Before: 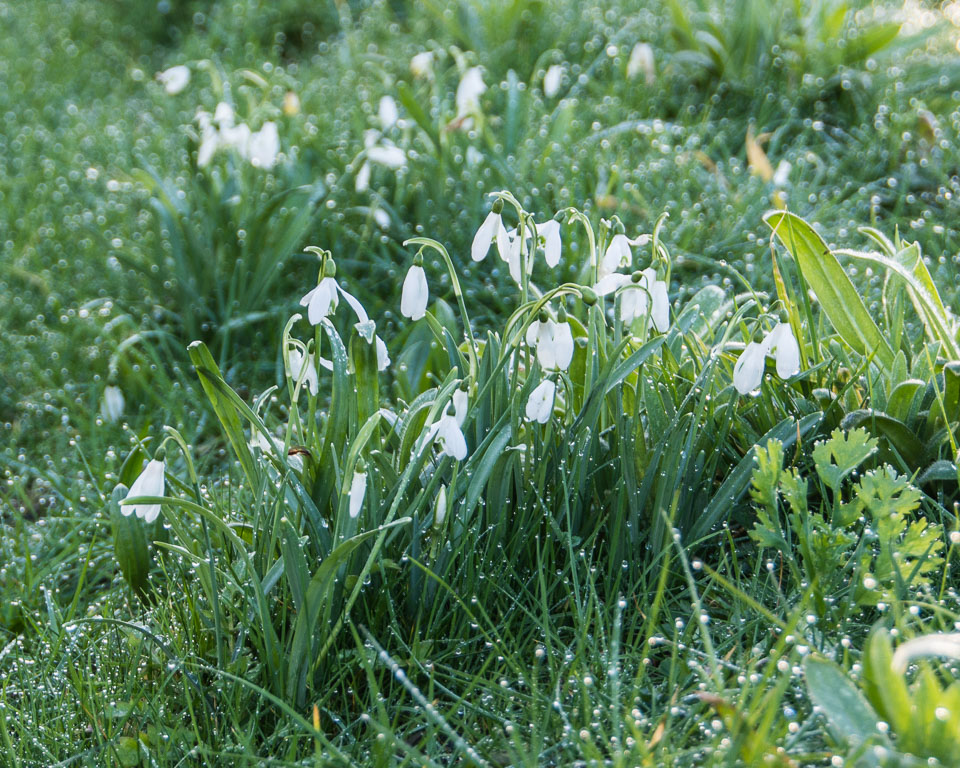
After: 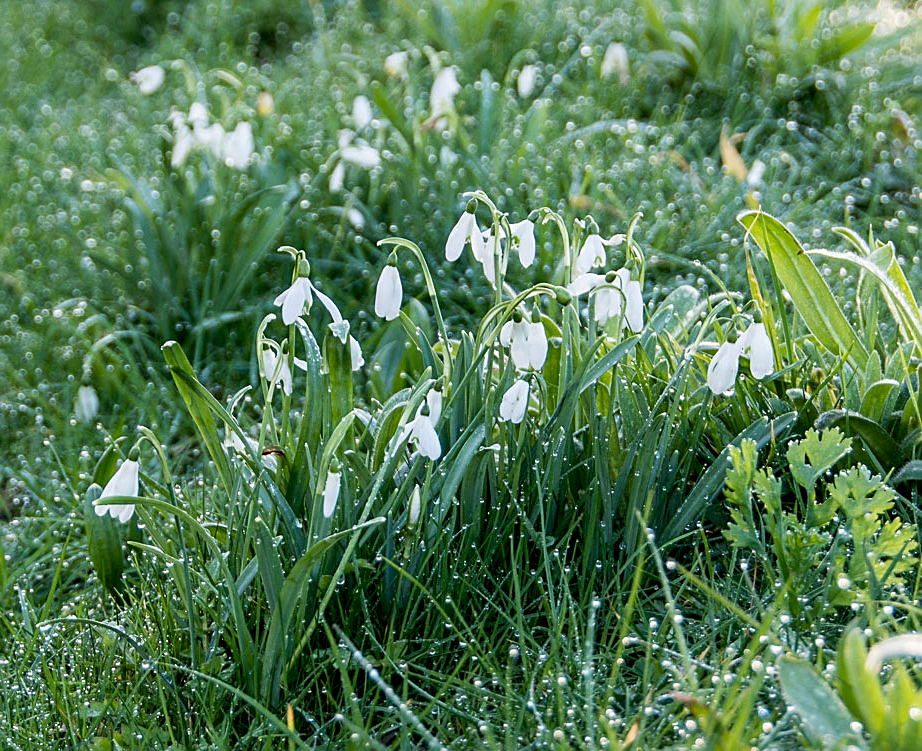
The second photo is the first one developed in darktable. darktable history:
sharpen: on, module defaults
exposure: black level correction 0.01, exposure 0.008 EV, compensate highlight preservation false
crop and rotate: left 2.727%, right 1.23%, bottom 2.169%
